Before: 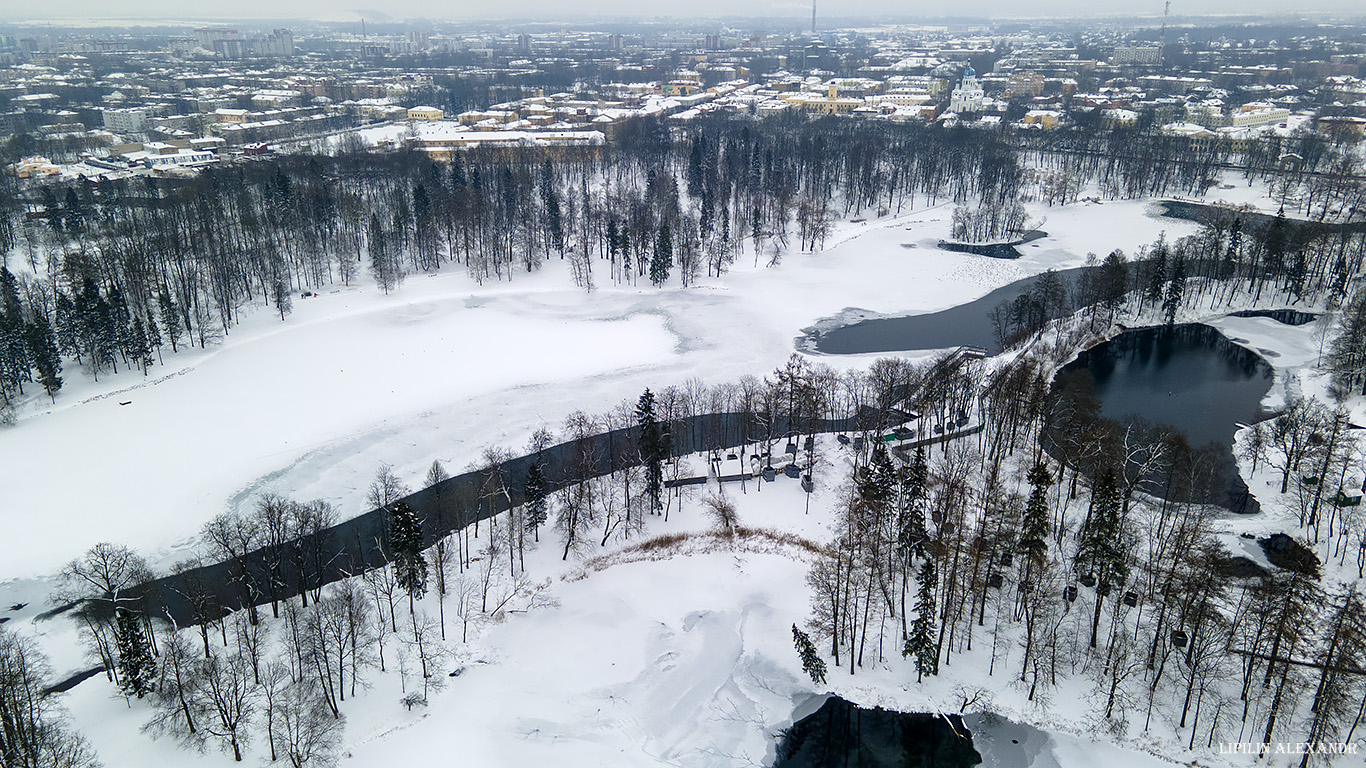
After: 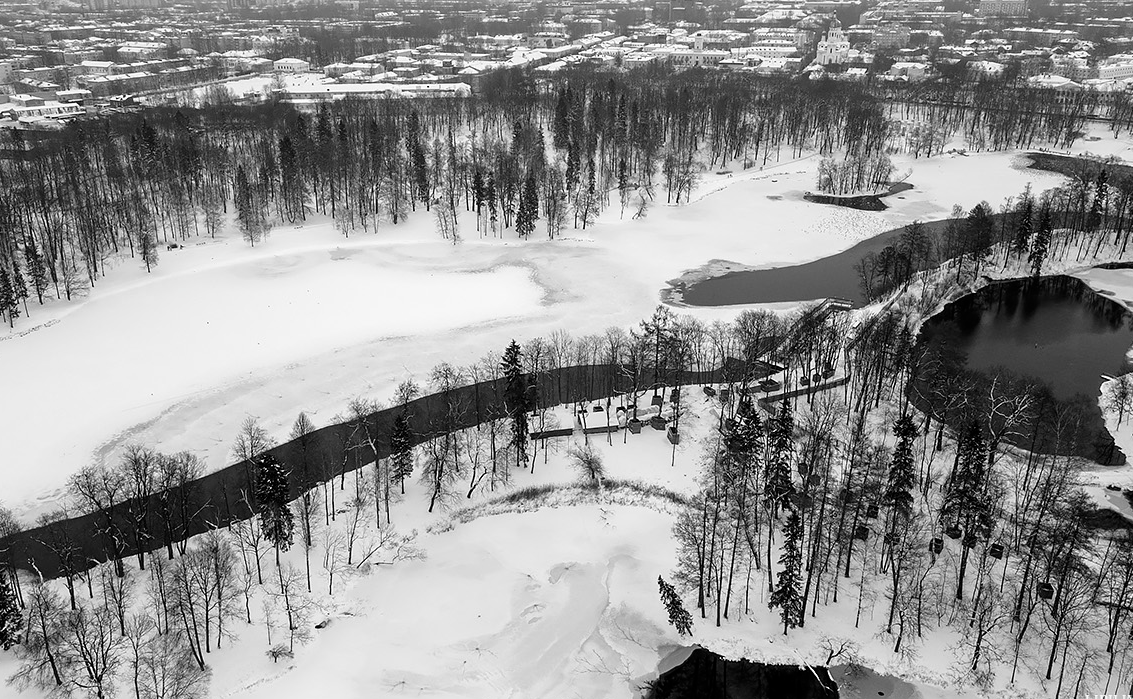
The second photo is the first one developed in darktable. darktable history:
exposure: compensate highlight preservation false
crop: left 9.833%, top 6.332%, right 7.189%, bottom 2.547%
color correction: highlights a* -1.69, highlights b* 10.36, shadows a* 0.221, shadows b* 20.02
color zones: curves: ch1 [(0, -0.014) (0.143, -0.013) (0.286, -0.013) (0.429, -0.016) (0.571, -0.019) (0.714, -0.015) (0.857, 0.002) (1, -0.014)]
